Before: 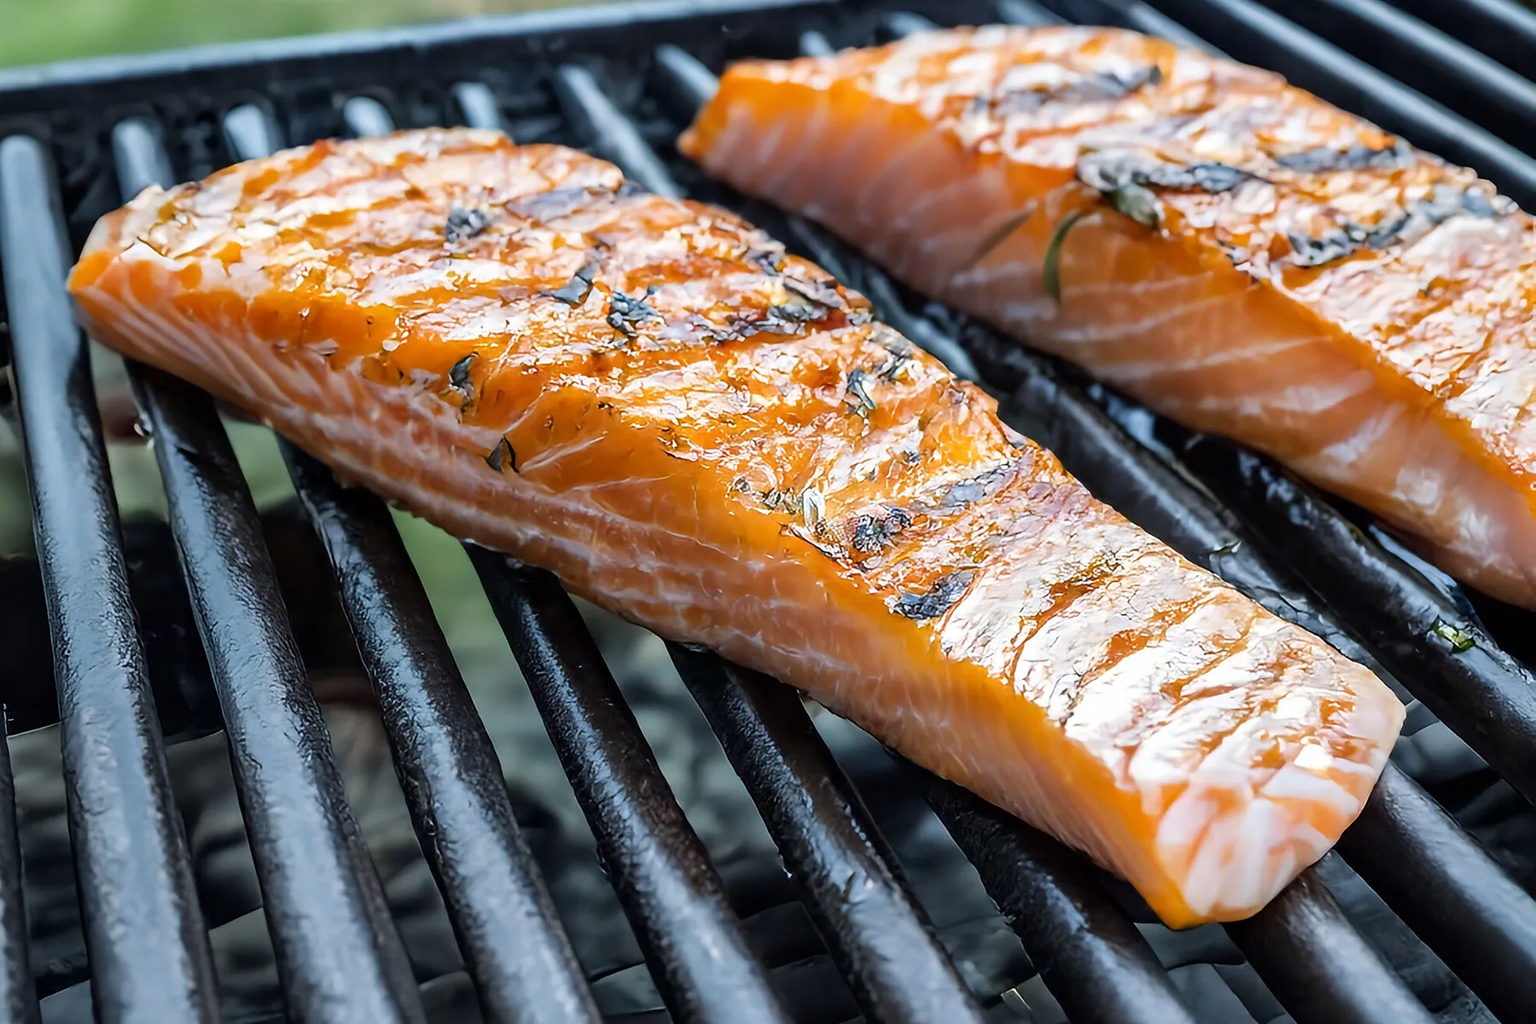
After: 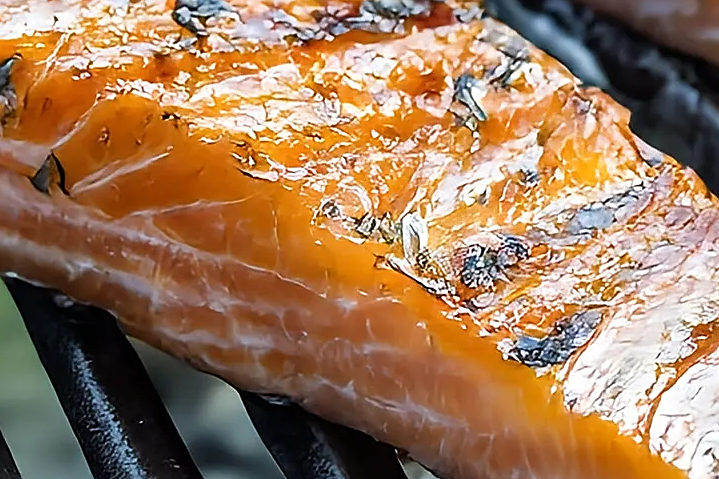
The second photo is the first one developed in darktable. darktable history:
sharpen: on, module defaults
crop: left 30%, top 30%, right 30%, bottom 30%
